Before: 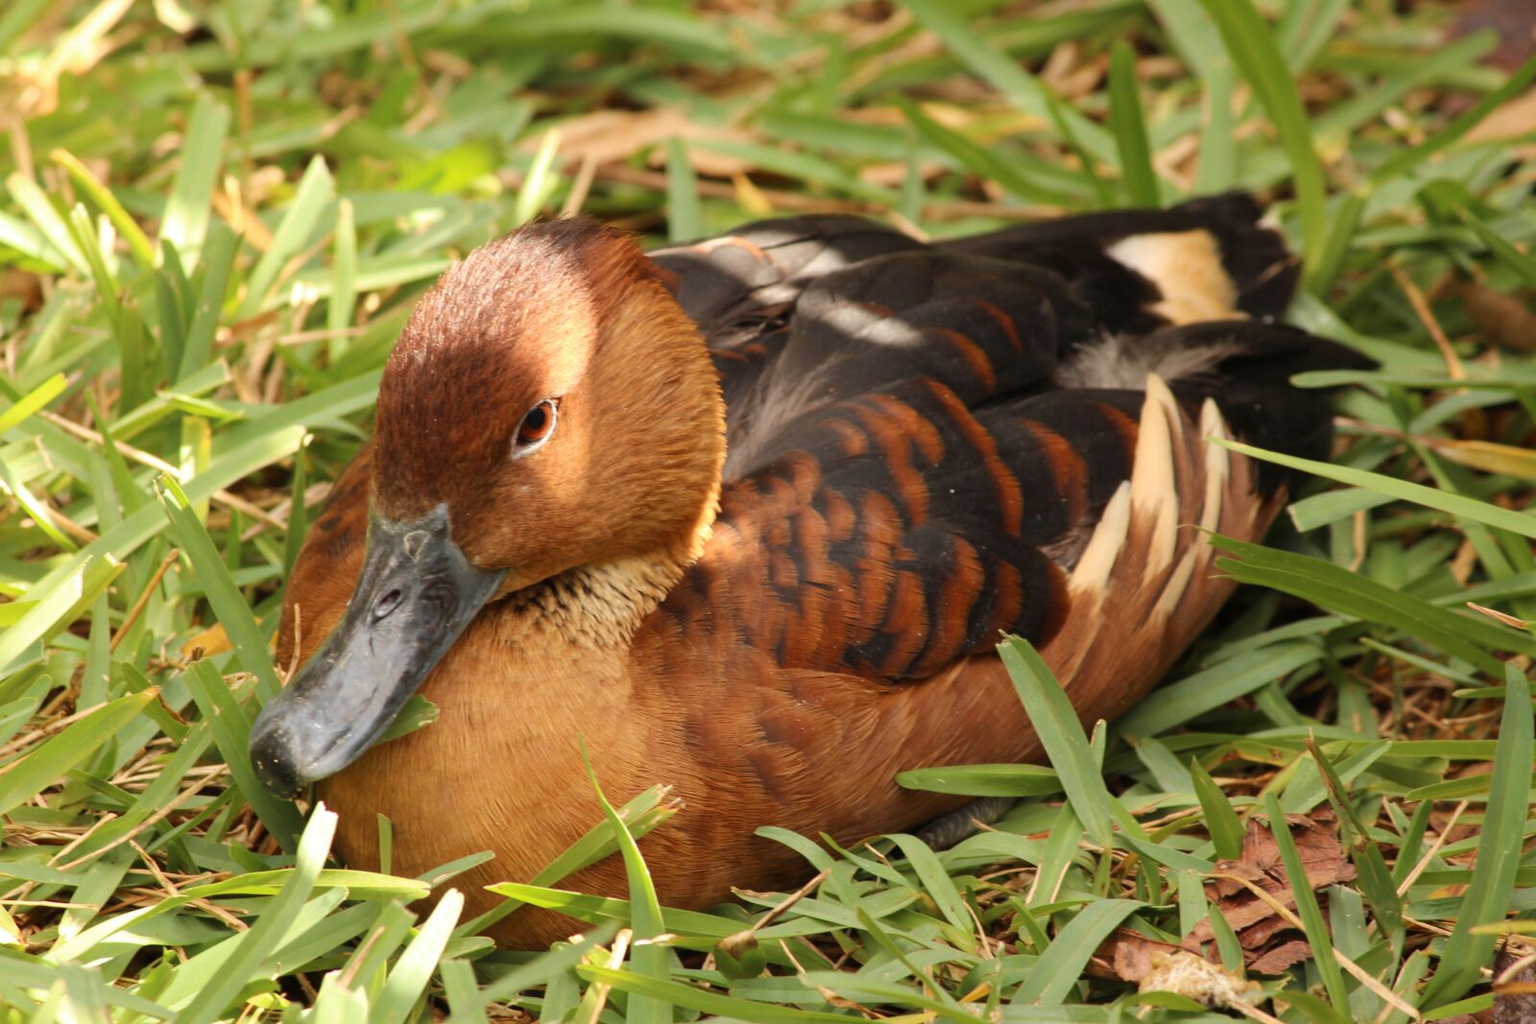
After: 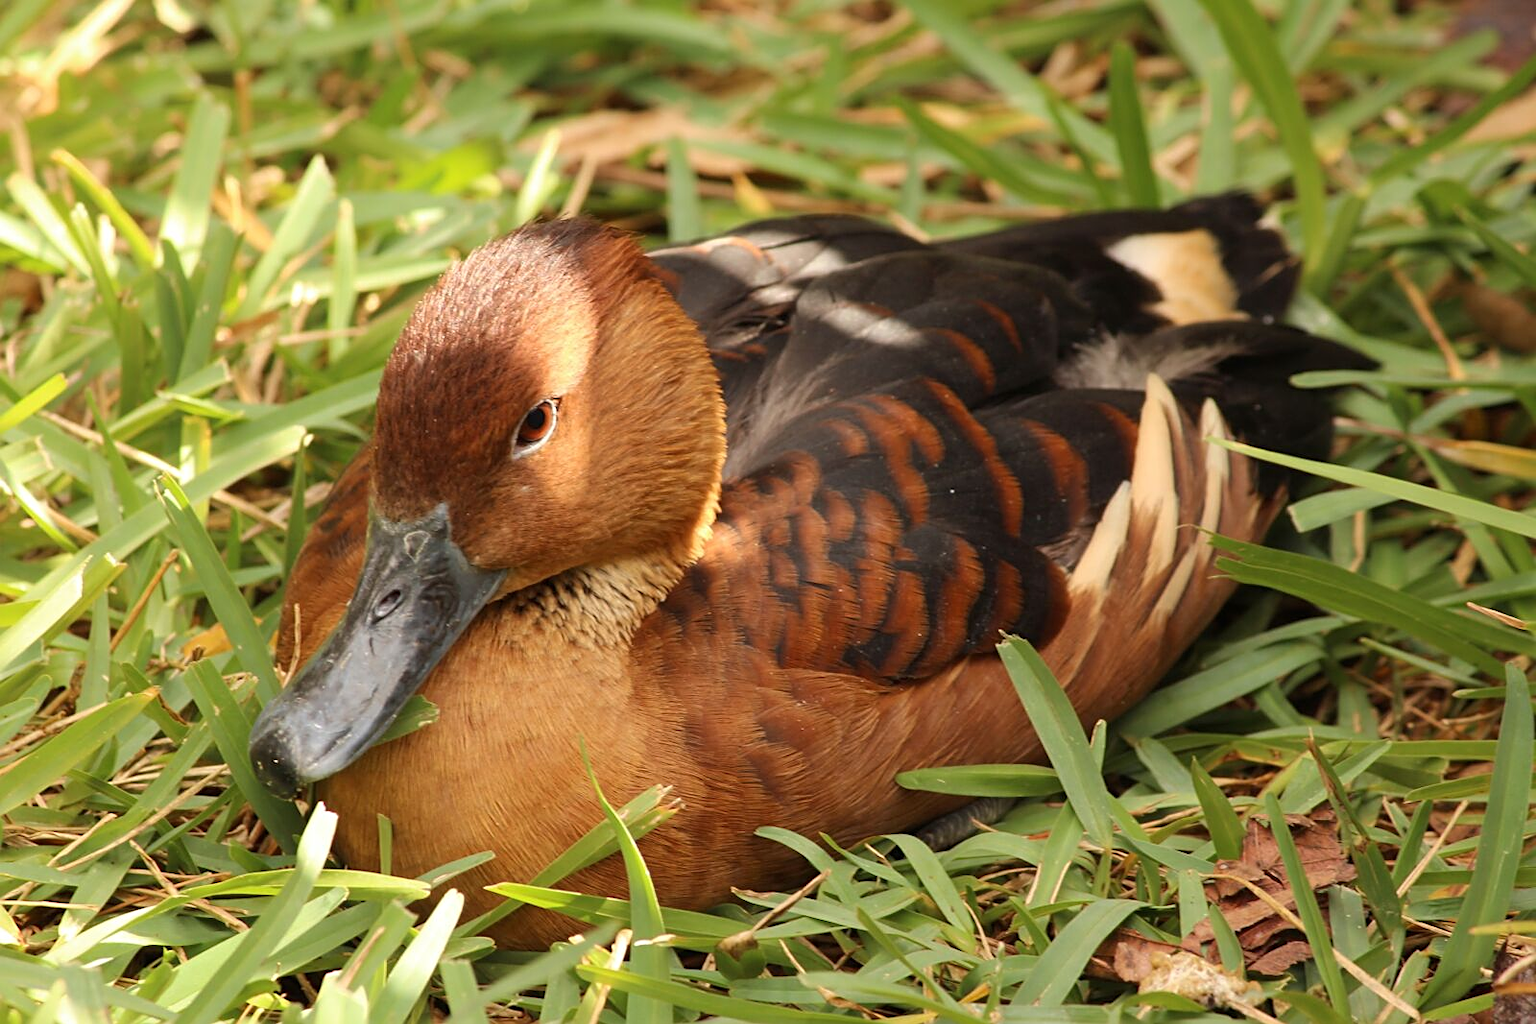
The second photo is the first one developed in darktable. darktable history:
sharpen: amount 0.475
